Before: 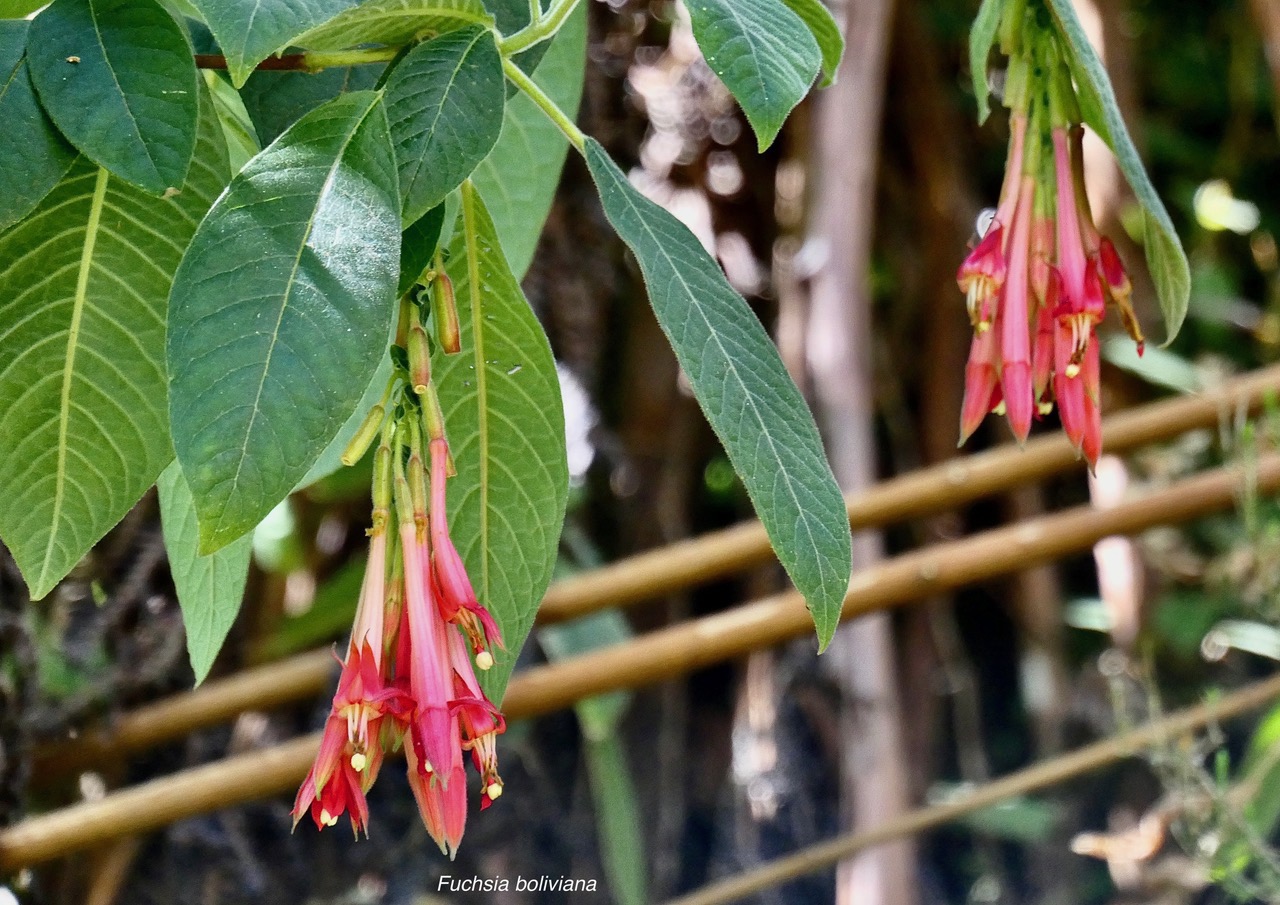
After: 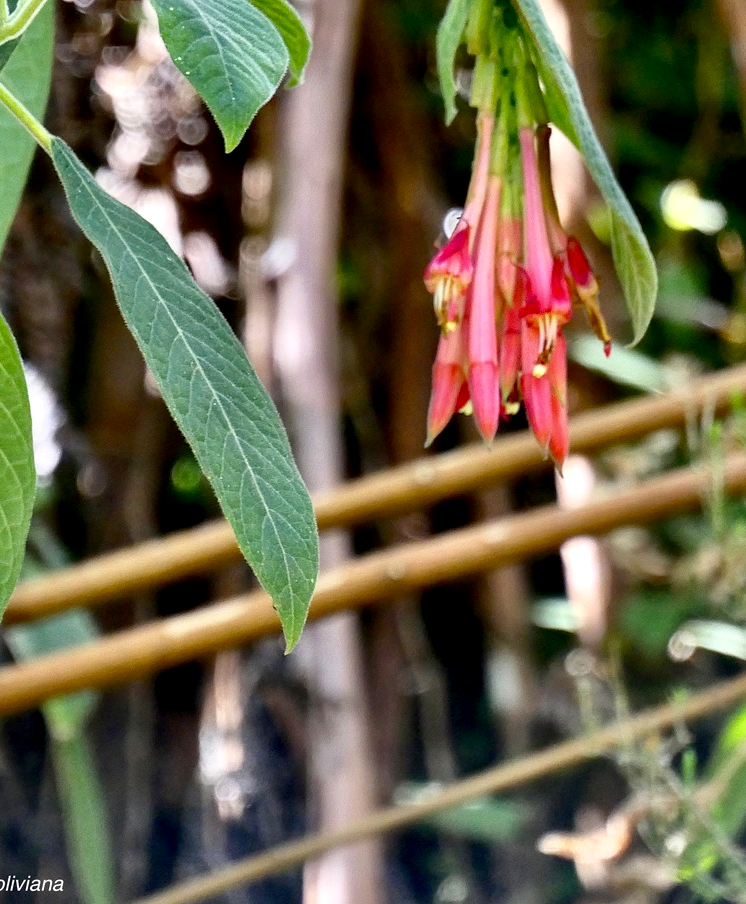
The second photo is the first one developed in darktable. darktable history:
exposure: exposure 0.291 EV, compensate highlight preservation false
crop: left 41.662%
